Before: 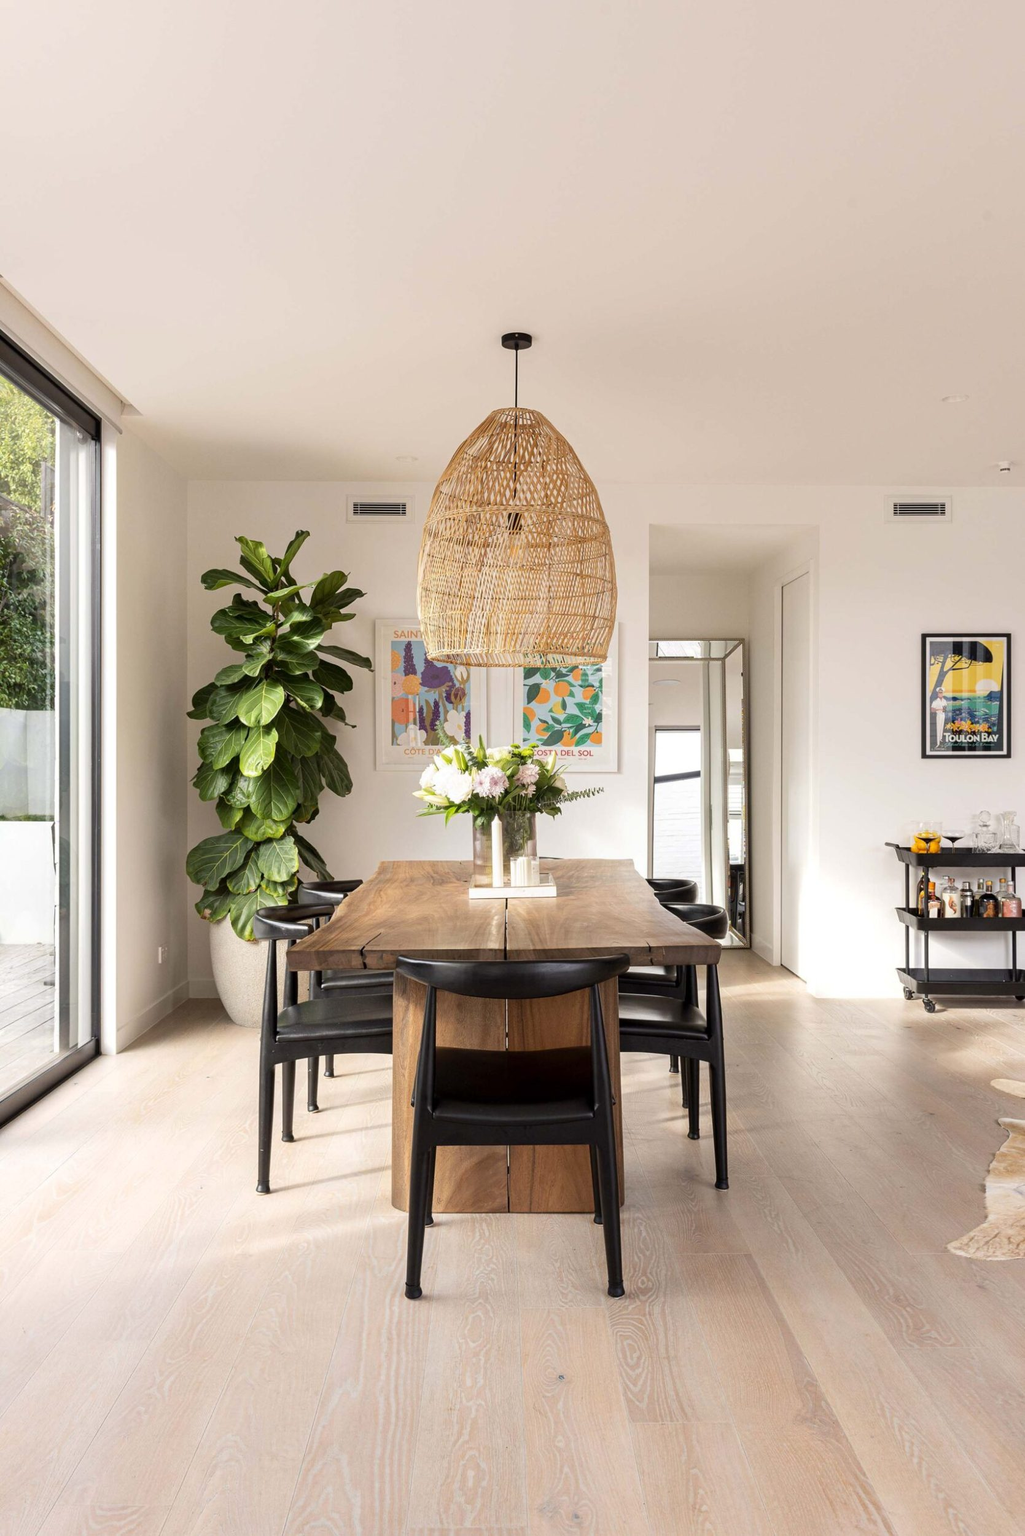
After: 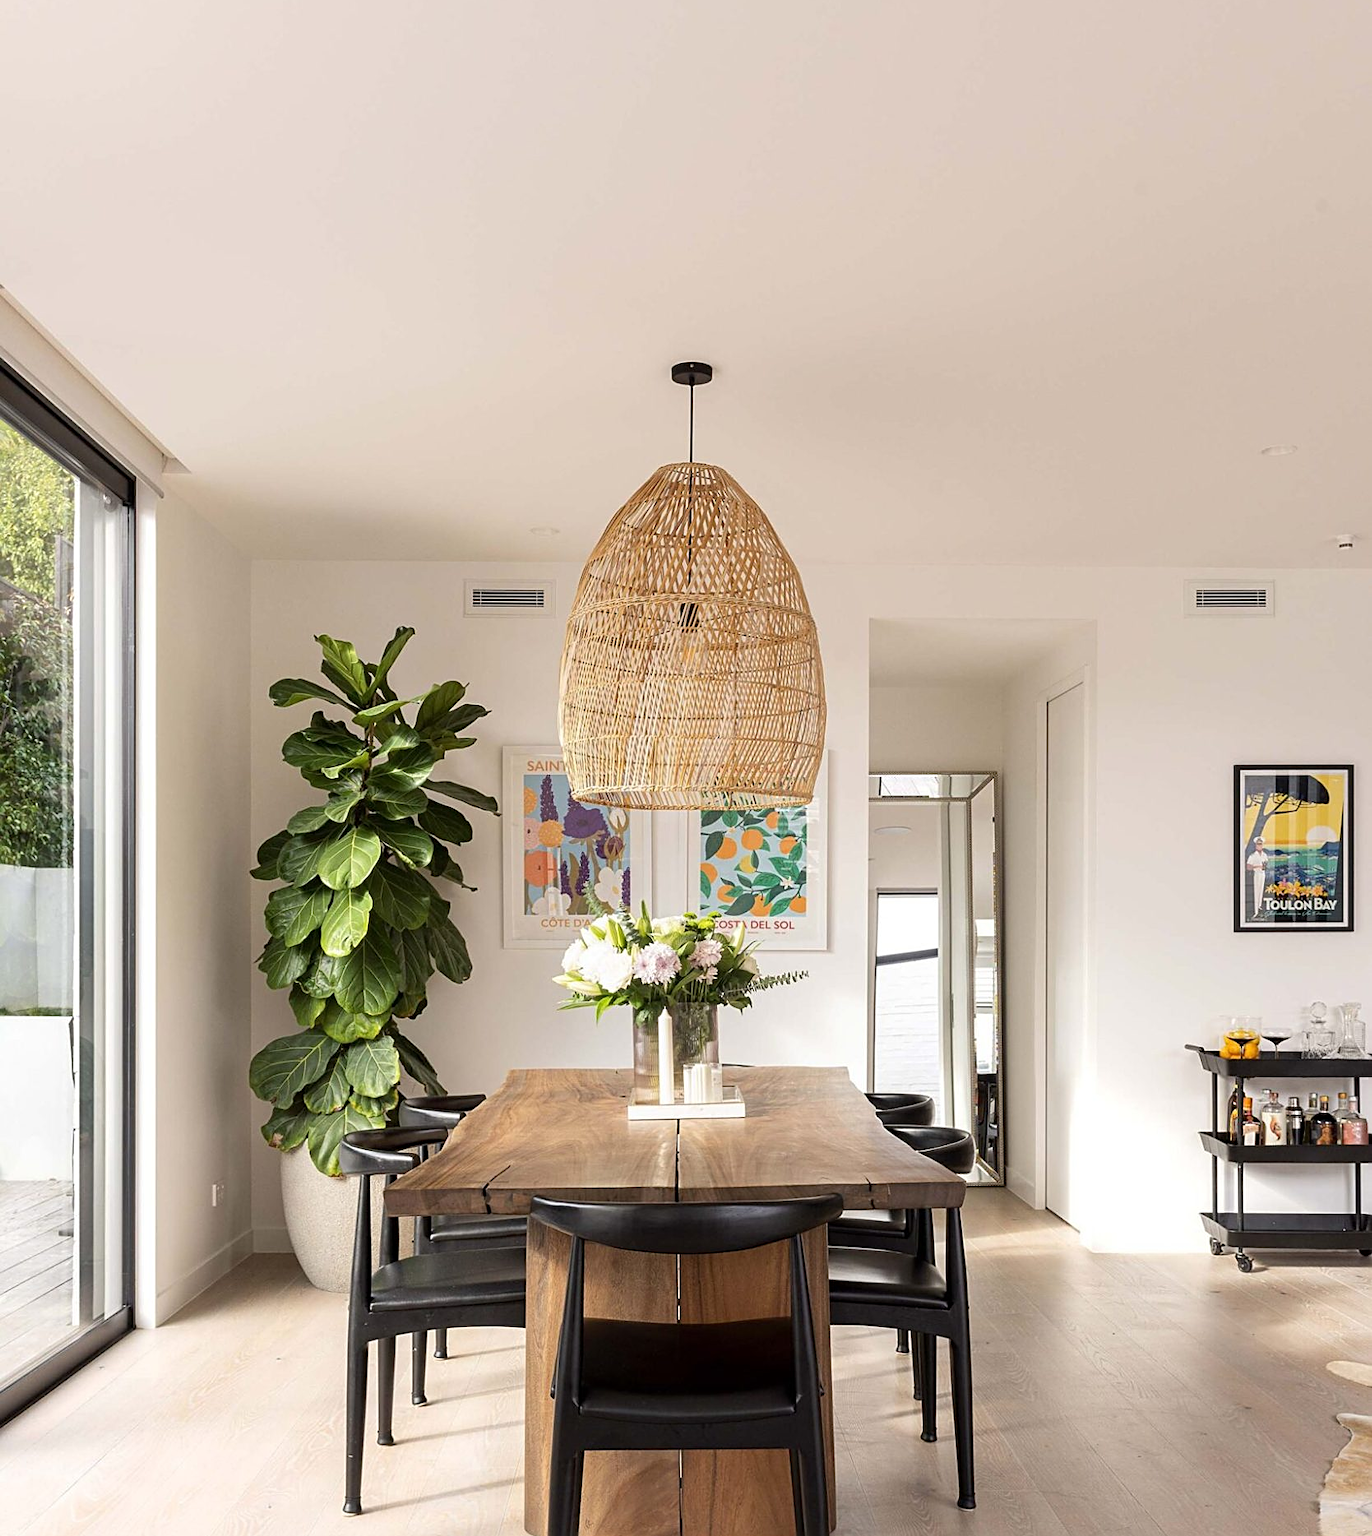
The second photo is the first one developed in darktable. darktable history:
sharpen: on, module defaults
crop: top 4.045%, bottom 21.2%
